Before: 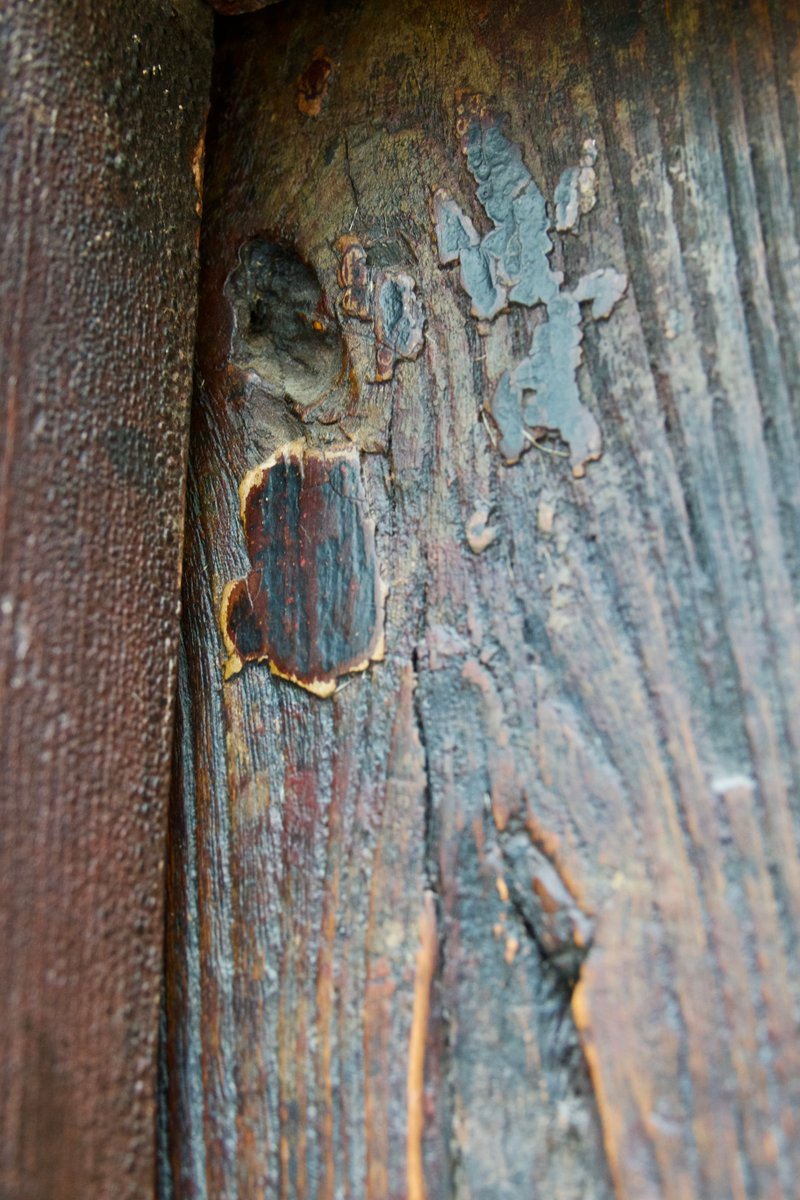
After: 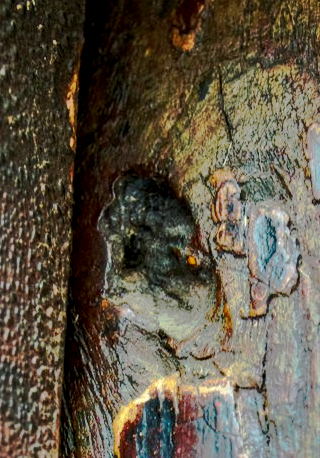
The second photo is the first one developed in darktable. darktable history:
crop: left 15.76%, top 5.439%, right 44.213%, bottom 56.352%
shadows and highlights: shadows -18.51, highlights -73.81
local contrast: detail 150%
contrast brightness saturation: contrast 0.196, brightness 0.165, saturation 0.226
tone curve: curves: ch0 [(0, 0) (0.003, 0.005) (0.011, 0.012) (0.025, 0.026) (0.044, 0.046) (0.069, 0.071) (0.1, 0.098) (0.136, 0.135) (0.177, 0.178) (0.224, 0.217) (0.277, 0.274) (0.335, 0.335) (0.399, 0.442) (0.468, 0.543) (0.543, 0.6) (0.623, 0.628) (0.709, 0.679) (0.801, 0.782) (0.898, 0.904) (1, 1)], preserve colors none
